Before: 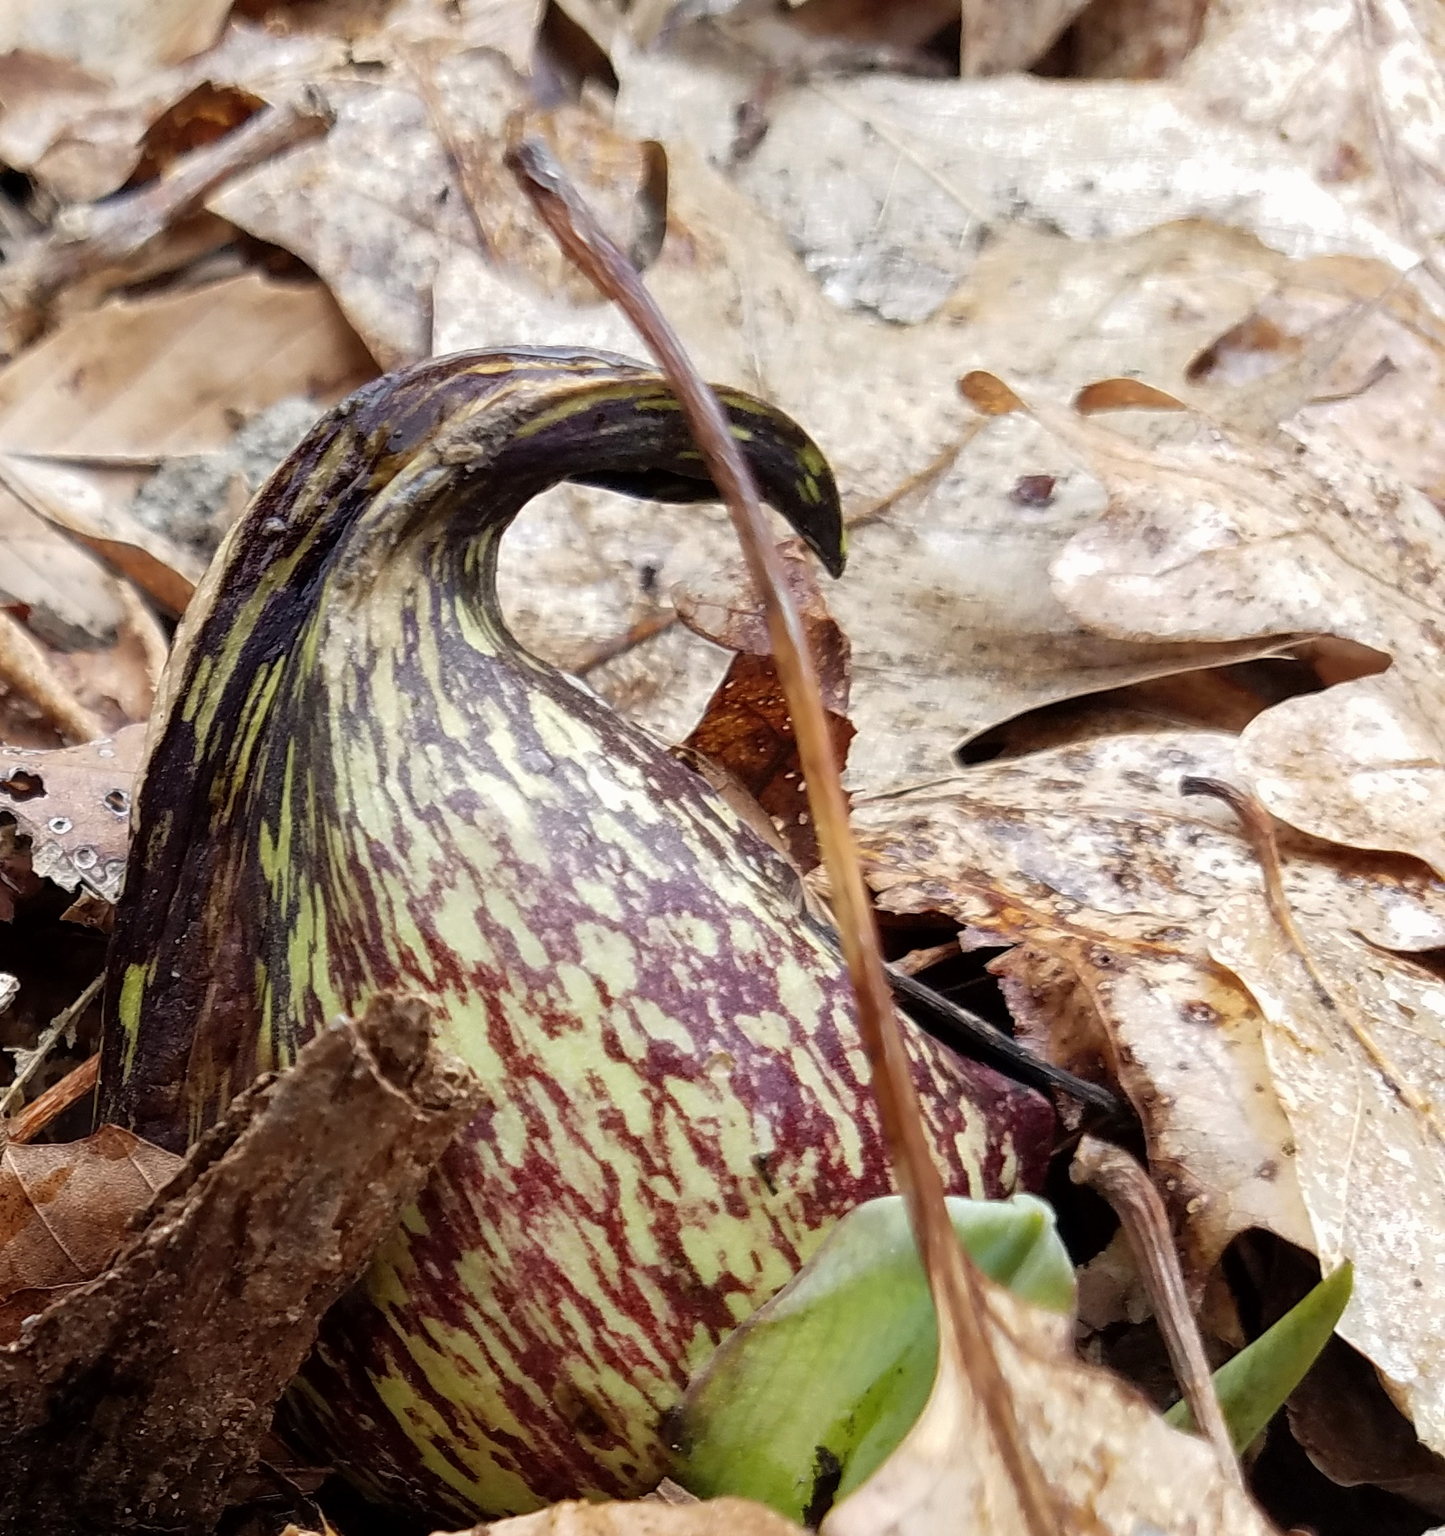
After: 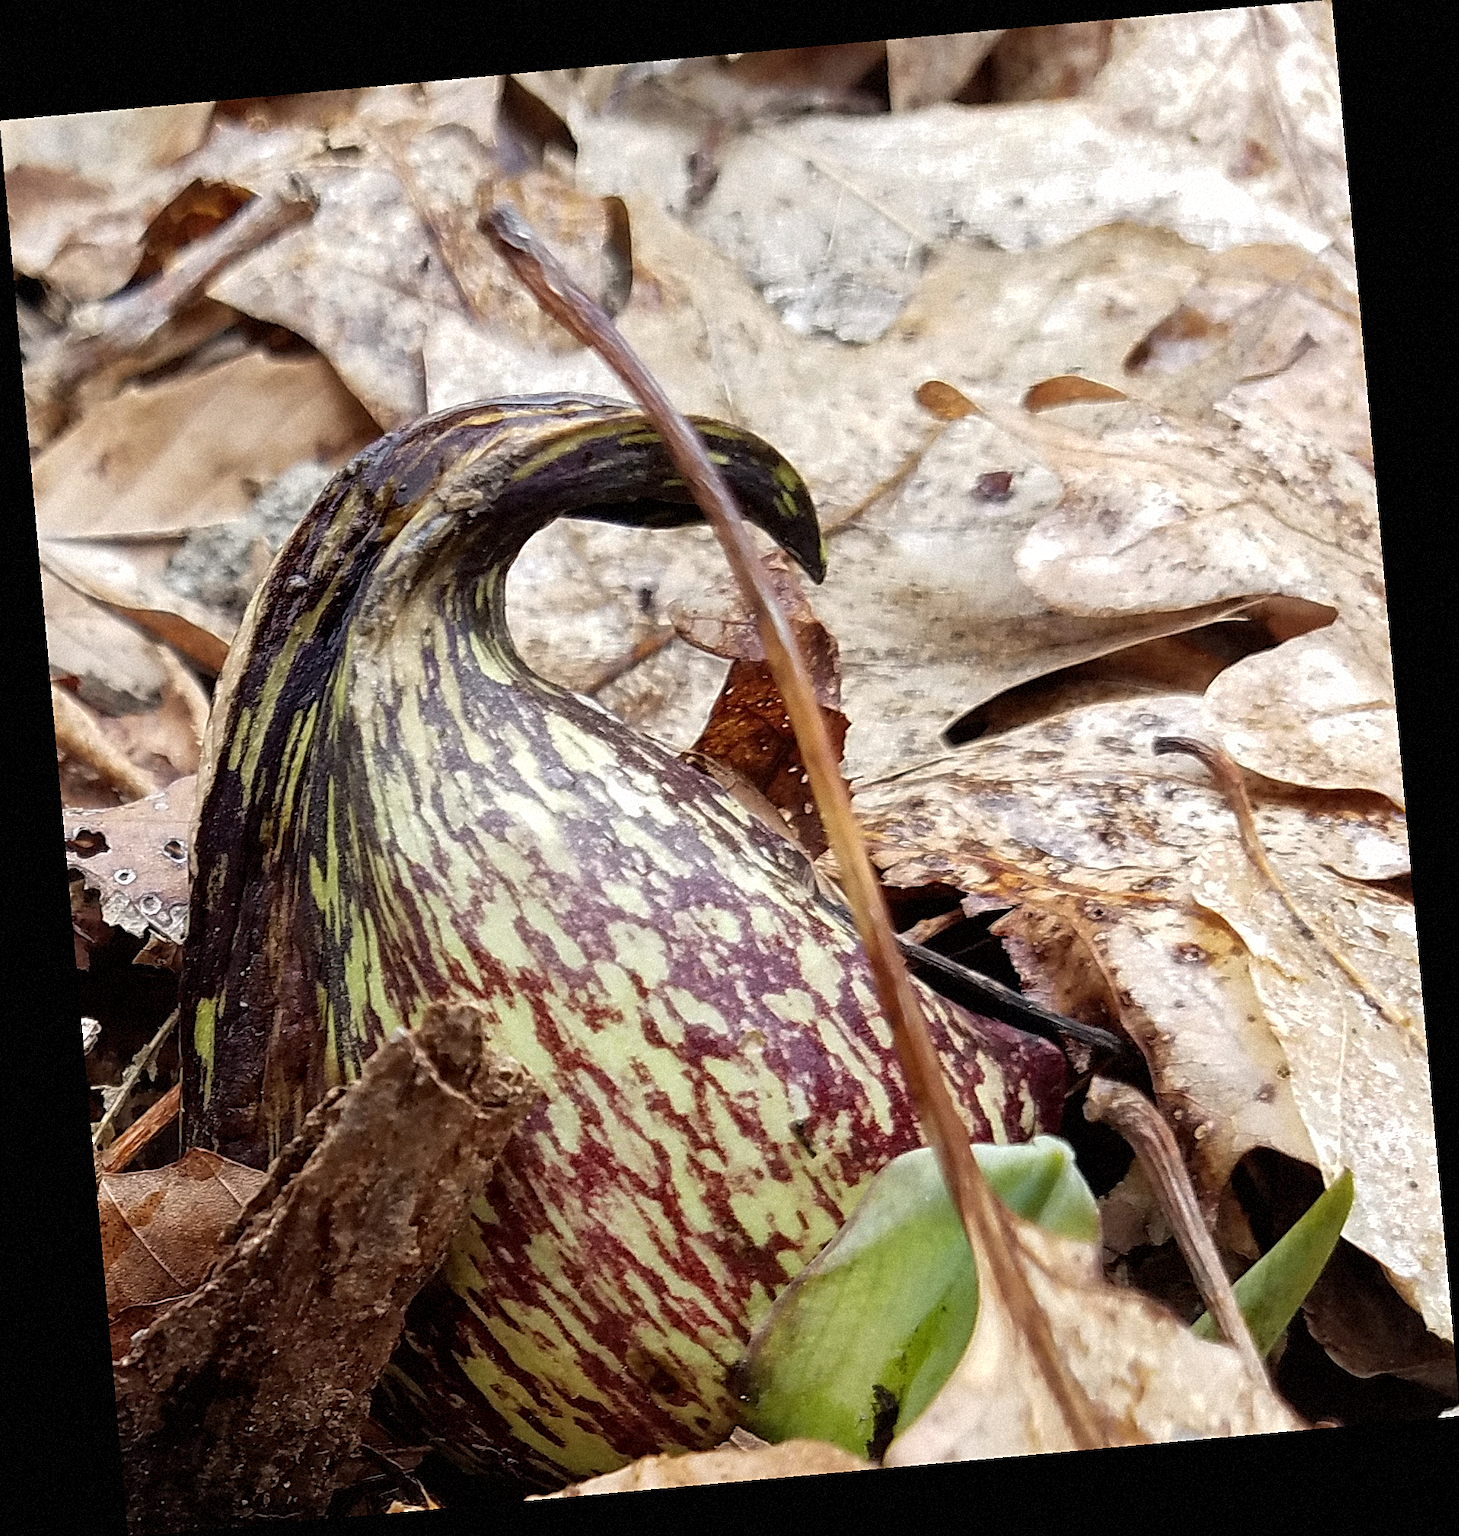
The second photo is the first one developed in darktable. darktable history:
grain: mid-tones bias 0%
rotate and perspective: rotation -5.2°, automatic cropping off
local contrast: mode bilateral grid, contrast 20, coarseness 50, detail 120%, midtone range 0.2
sharpen: on, module defaults
